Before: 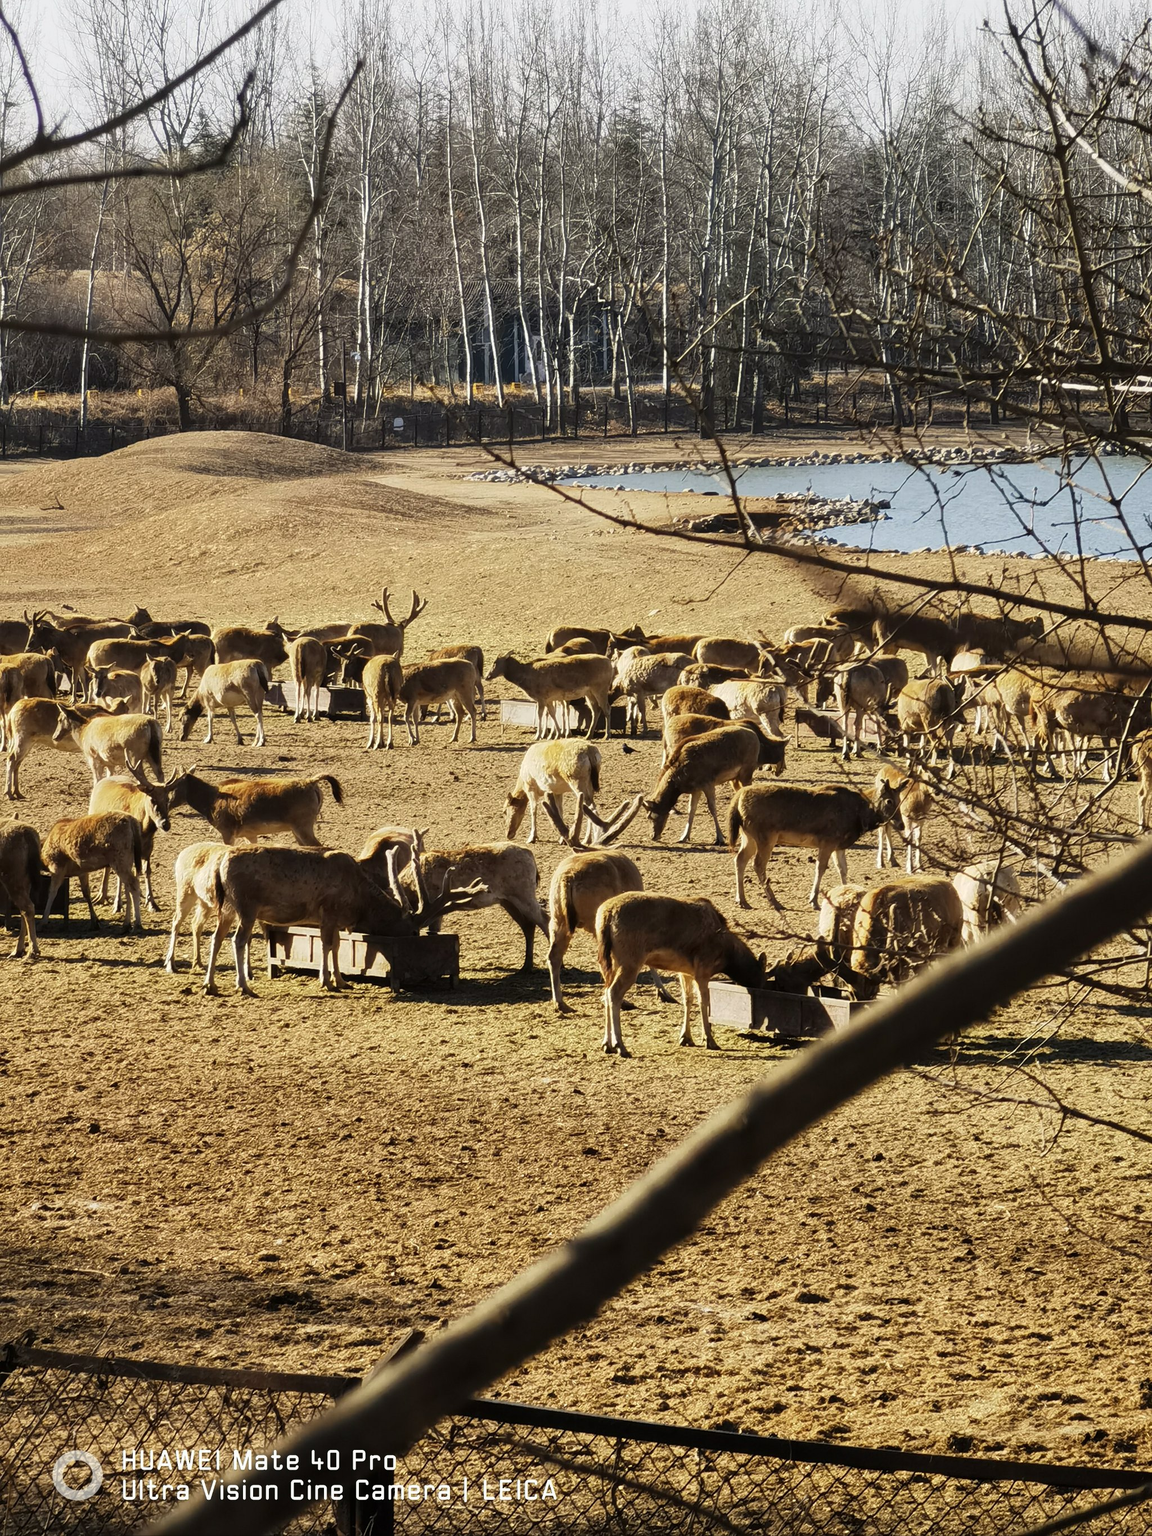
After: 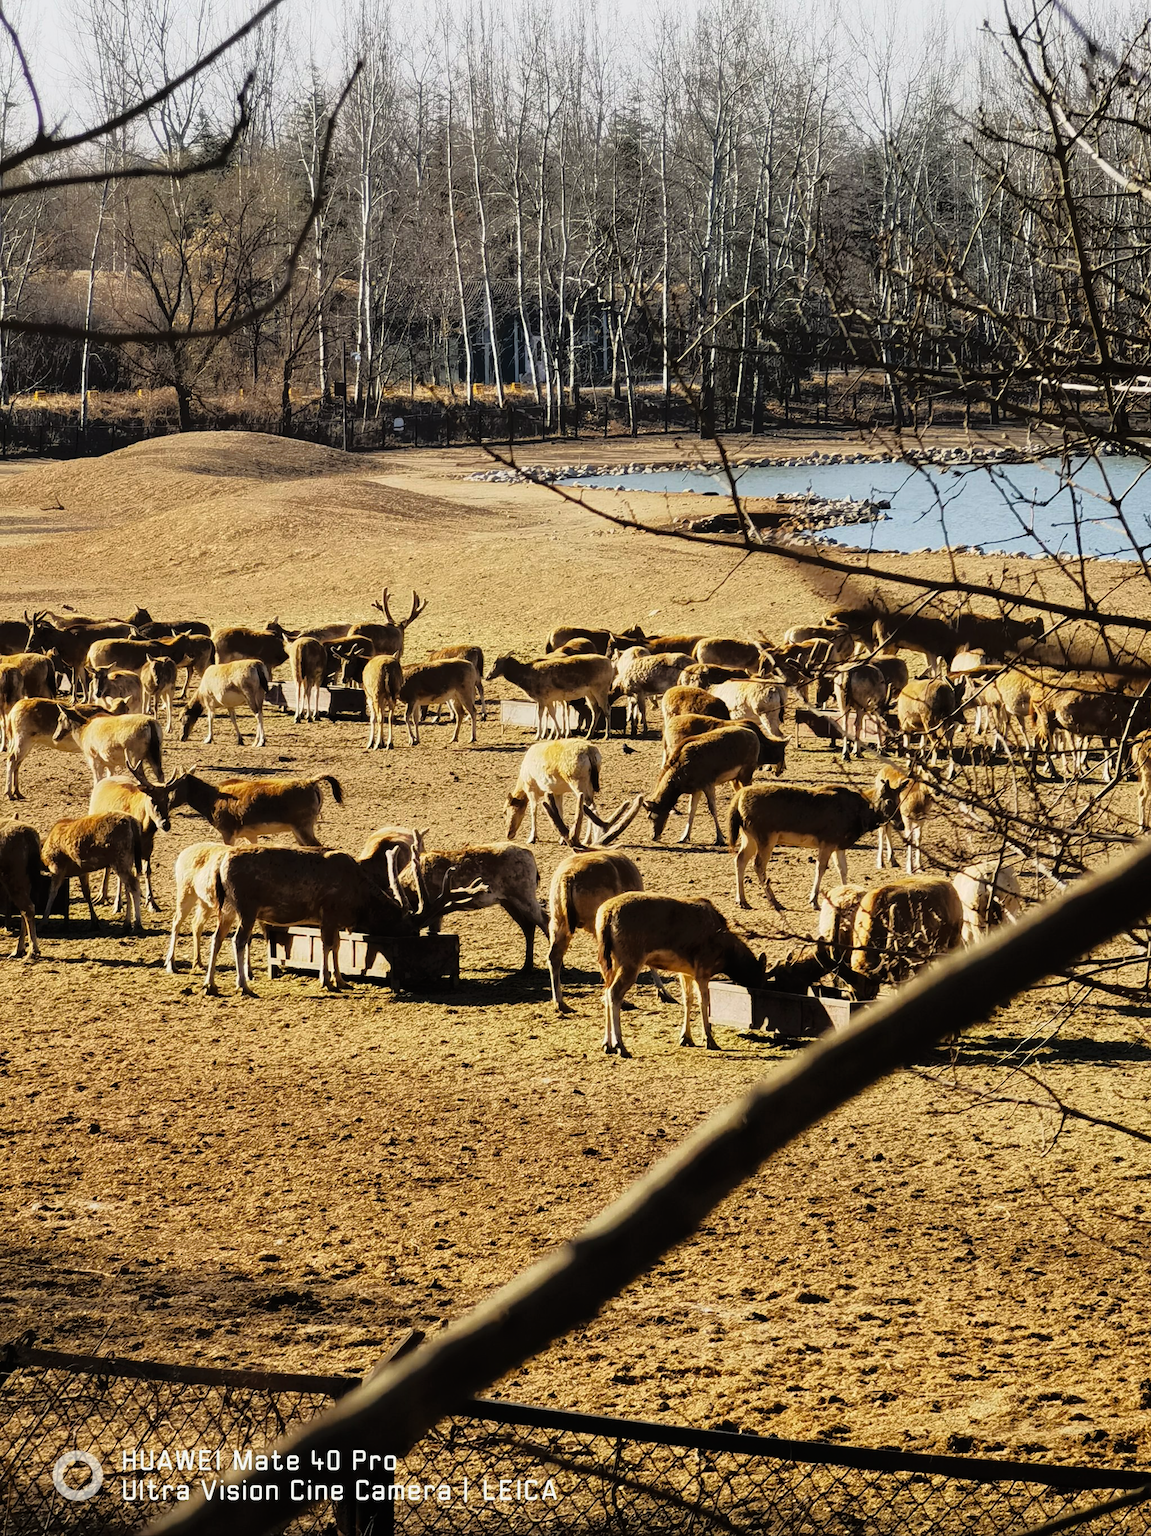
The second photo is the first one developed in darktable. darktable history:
local contrast: mode bilateral grid, contrast 100, coarseness 100, detail 90%, midtone range 0.2
tone equalizer: -8 EV -1.81 EV, -7 EV -1.13 EV, -6 EV -1.63 EV, edges refinement/feathering 500, mask exposure compensation -1.57 EV, preserve details no
